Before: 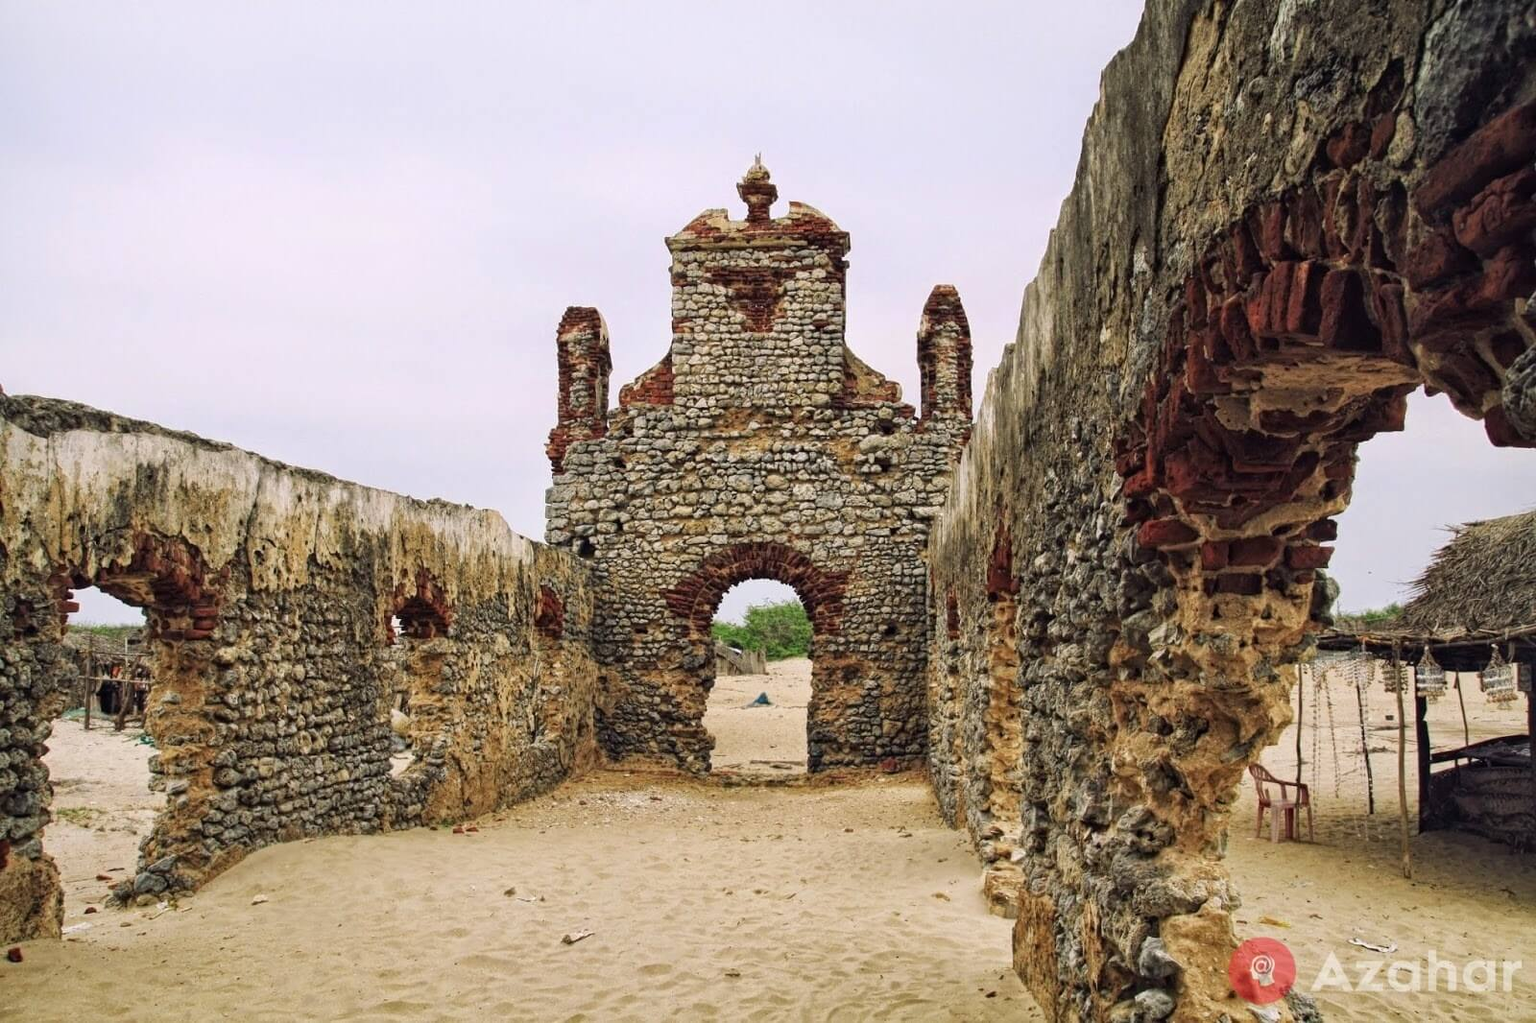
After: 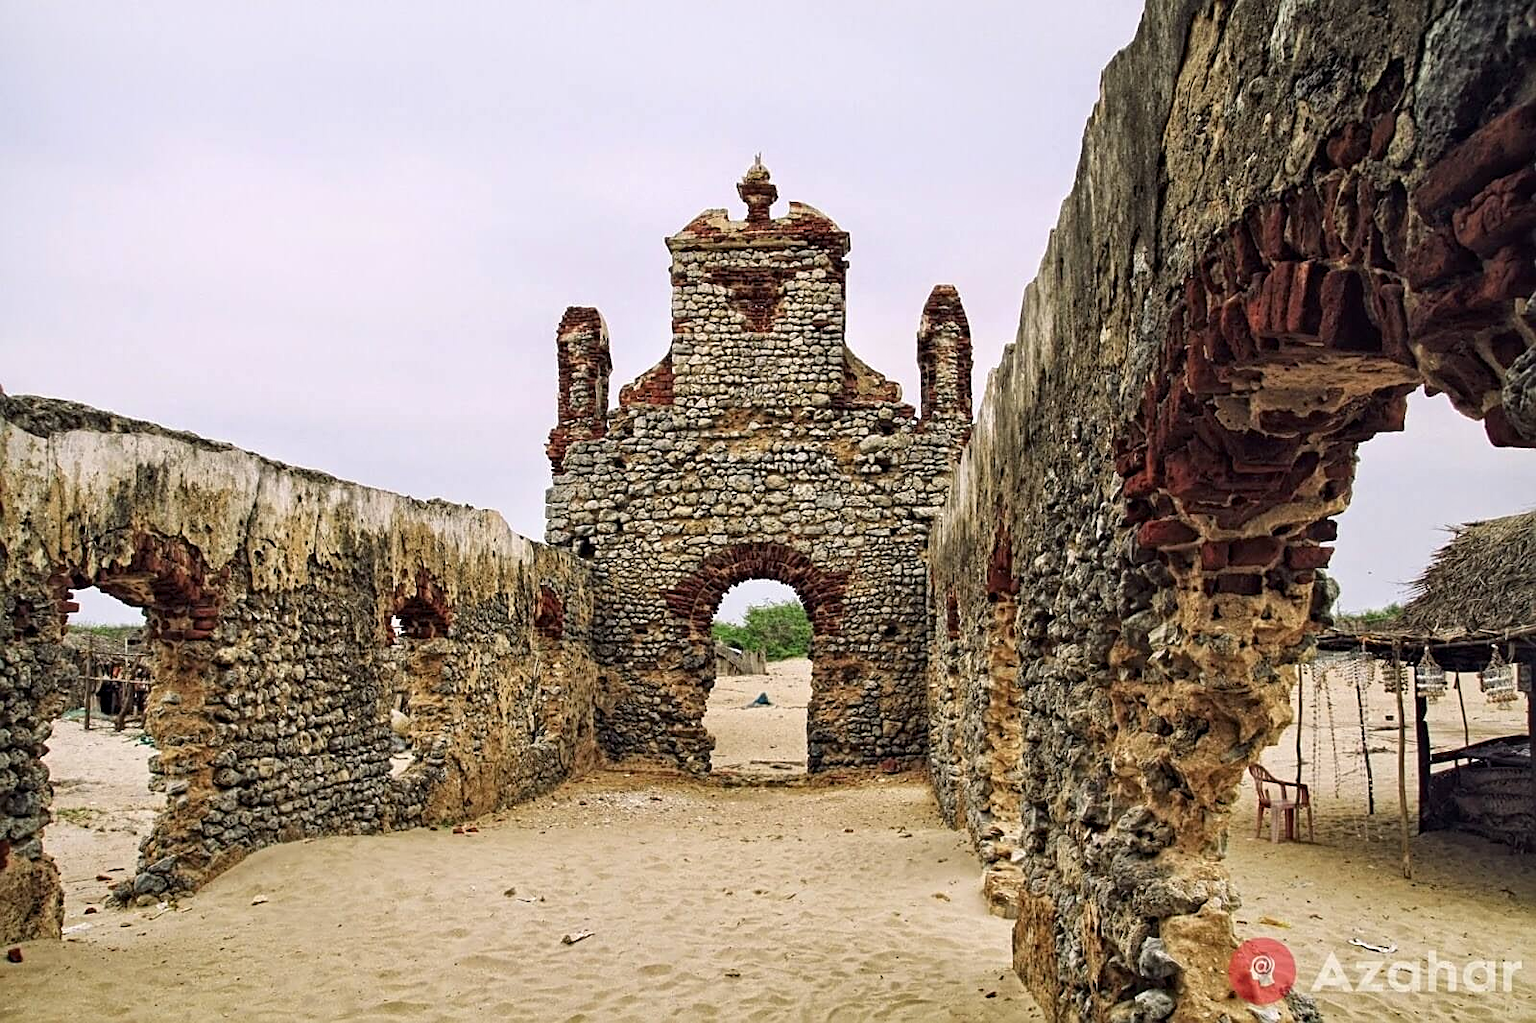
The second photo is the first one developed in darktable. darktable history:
tone equalizer: on, module defaults
contrast equalizer: y [[0.509, 0.517, 0.523, 0.523, 0.517, 0.509], [0.5 ×6], [0.5 ×6], [0 ×6], [0 ×6]]
sharpen: on, module defaults
